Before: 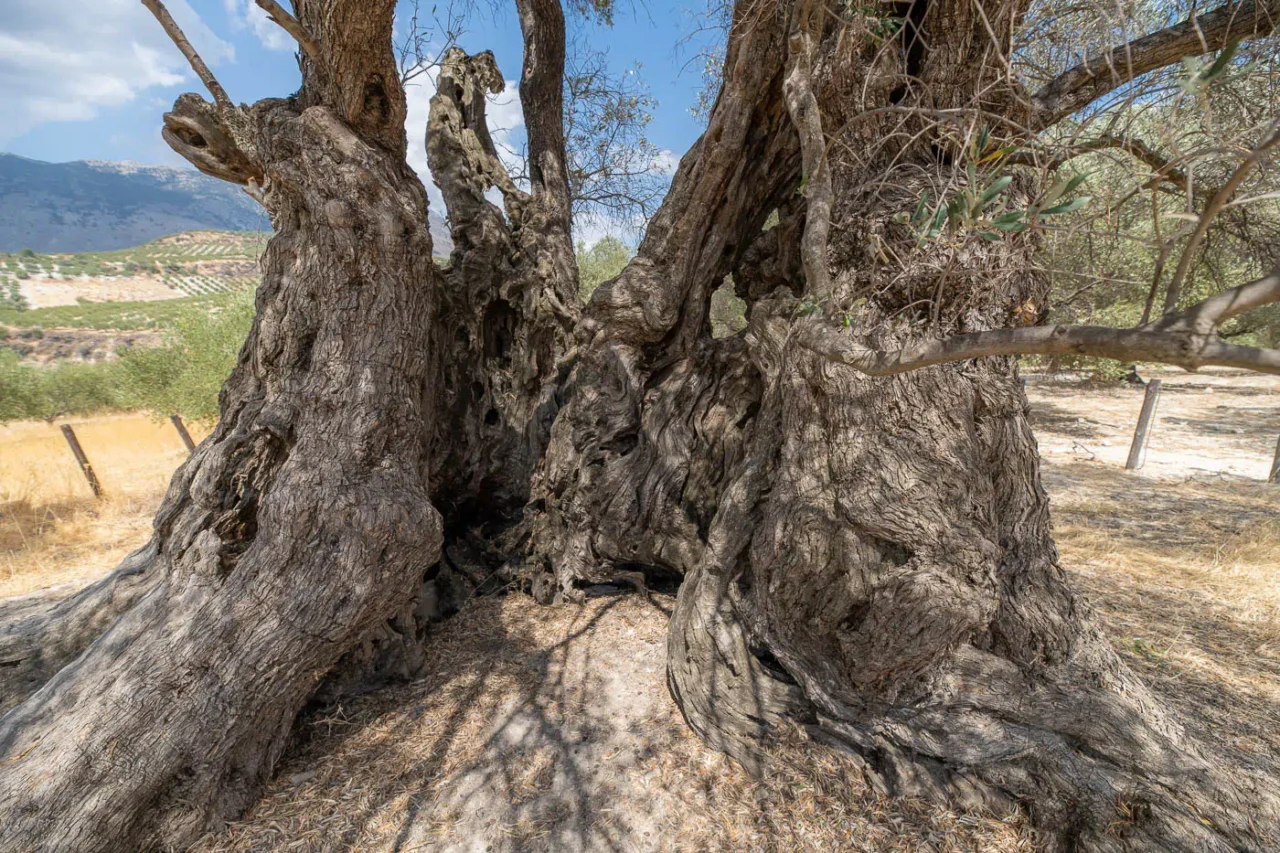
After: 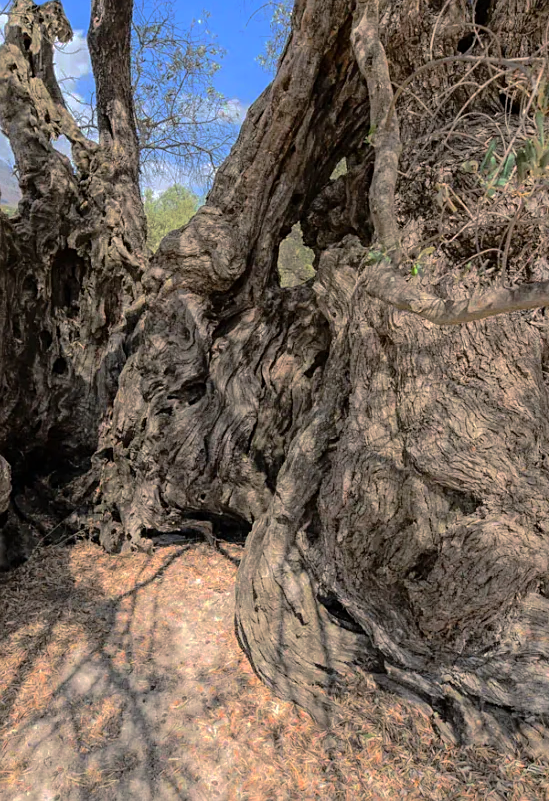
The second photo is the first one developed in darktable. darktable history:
sharpen: amount 0.21
crop: left 33.797%, top 6.05%, right 22.977%
base curve: curves: ch0 [(0, 0) (0.841, 0.609) (1, 1)], preserve colors none
tone equalizer: -7 EV 0.158 EV, -6 EV 0.59 EV, -5 EV 1.18 EV, -4 EV 1.3 EV, -3 EV 1.18 EV, -2 EV 0.6 EV, -1 EV 0.164 EV, edges refinement/feathering 500, mask exposure compensation -1.57 EV, preserve details no
